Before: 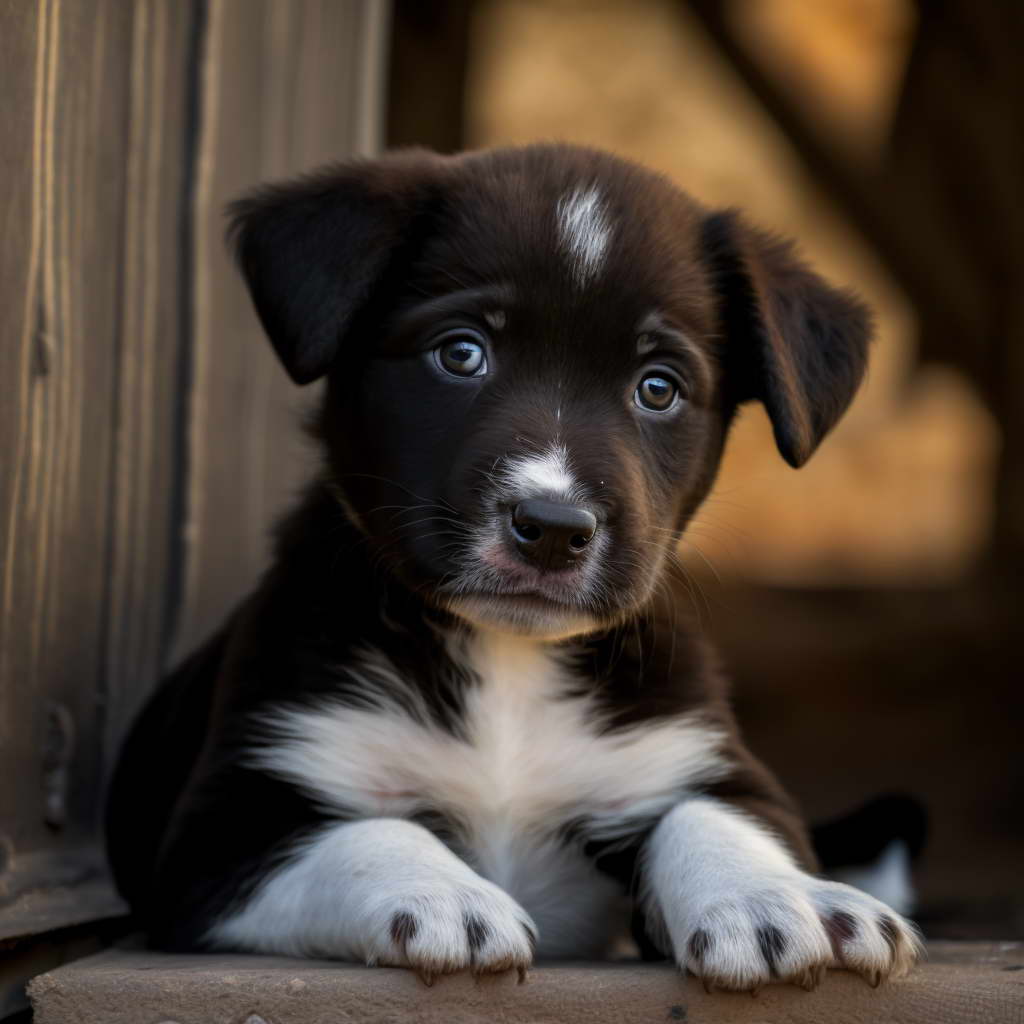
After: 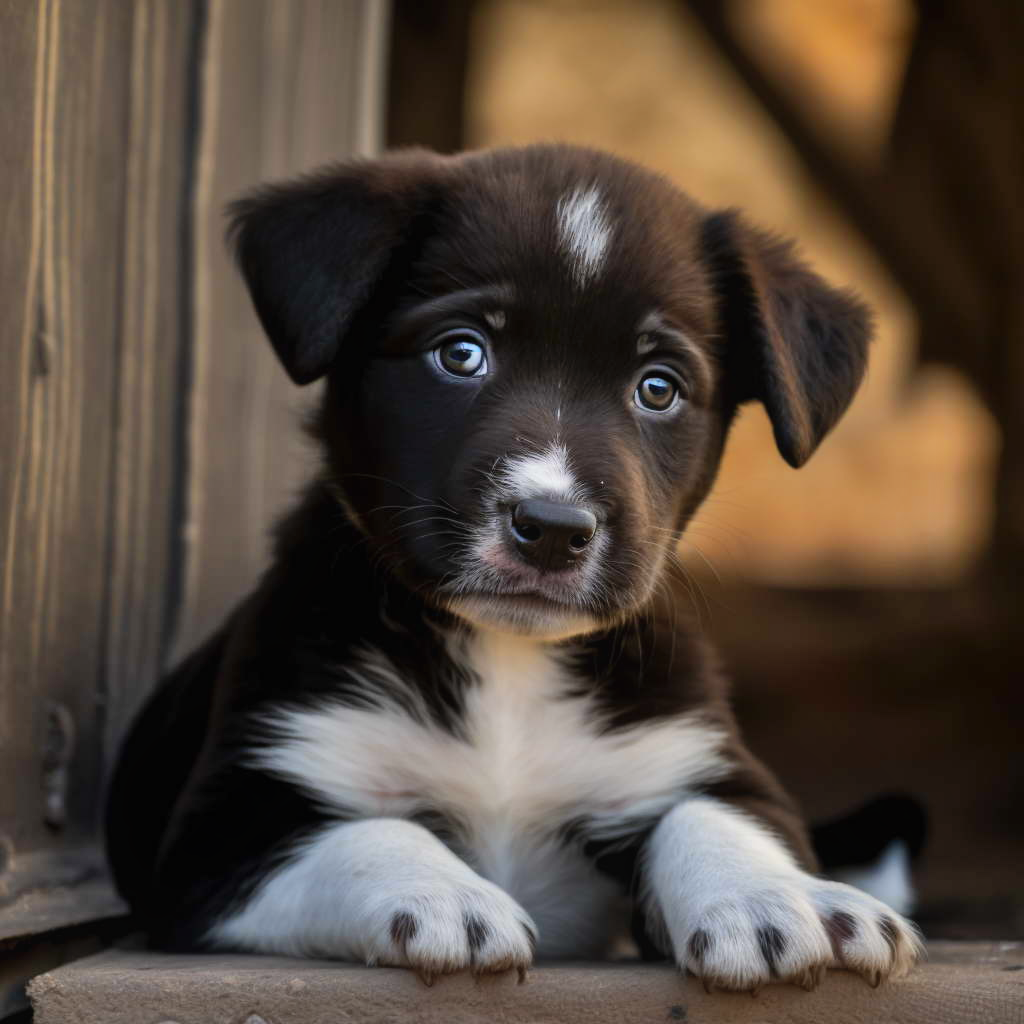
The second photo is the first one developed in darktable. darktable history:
color zones: curves: ch0 [(0.068, 0.464) (0.25, 0.5) (0.48, 0.508) (0.75, 0.536) (0.886, 0.476) (0.967, 0.456)]; ch1 [(0.066, 0.456) (0.25, 0.5) (0.616, 0.508) (0.746, 0.56) (0.934, 0.444)]
contrast equalizer: octaves 7, y [[0.6 ×6], [0.55 ×6], [0 ×6], [0 ×6], [0 ×6]], mix -0.2
shadows and highlights: soften with gaussian
